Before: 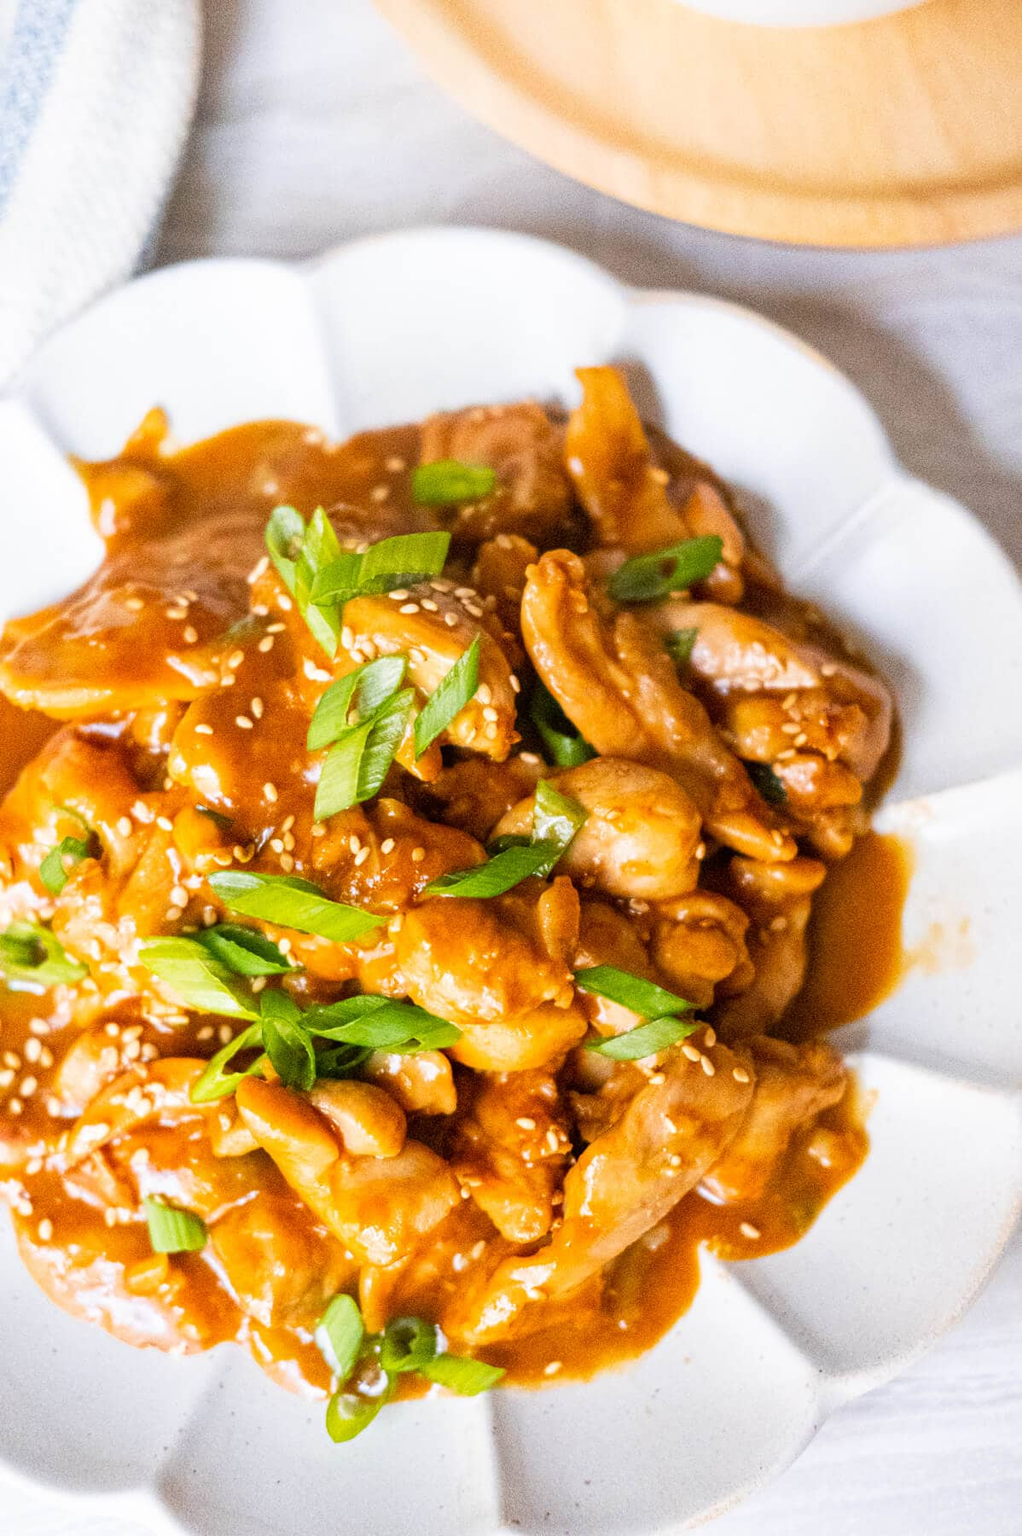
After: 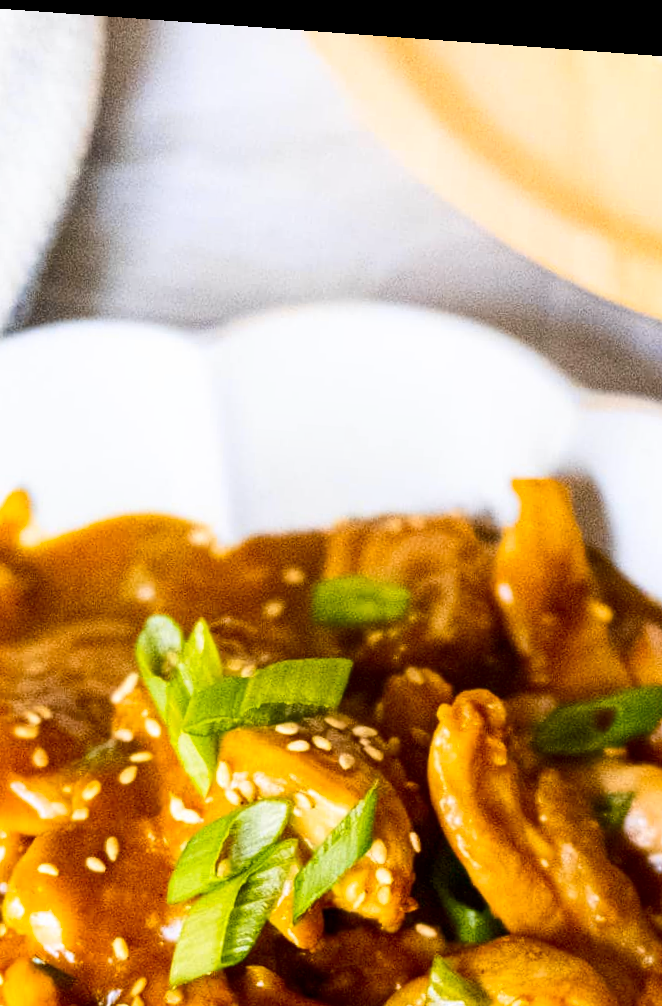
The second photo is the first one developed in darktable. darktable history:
rotate and perspective: rotation 4.1°, automatic cropping off
crop: left 19.556%, right 30.401%, bottom 46.458%
contrast brightness saturation: contrast 0.21, brightness -0.11, saturation 0.21
color contrast: green-magenta contrast 0.8, blue-yellow contrast 1.1, unbound 0
